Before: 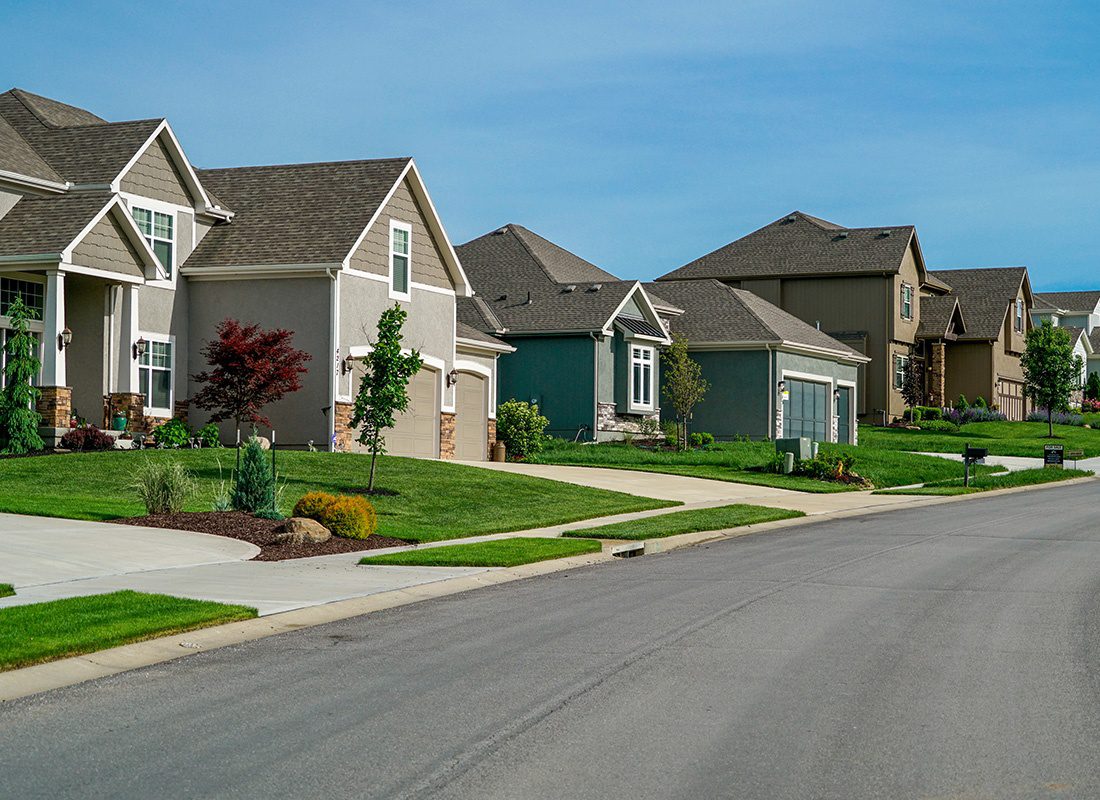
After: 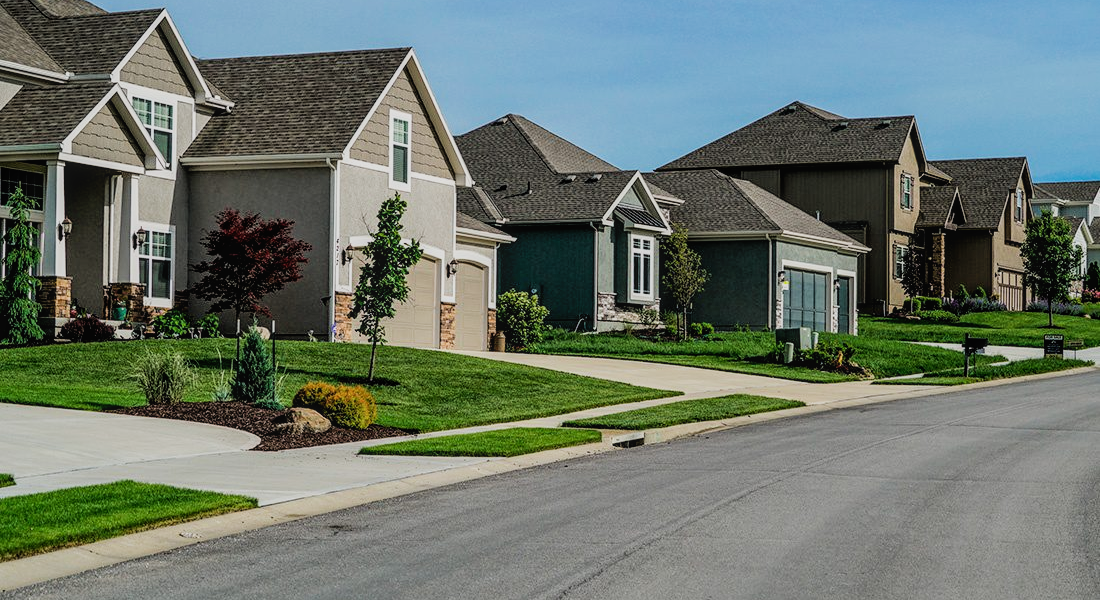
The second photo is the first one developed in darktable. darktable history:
filmic rgb: black relative exposure -5 EV, hardness 2.88, contrast 1.3, highlights saturation mix -30%
local contrast: detail 110%
crop: top 13.819%, bottom 11.169%
